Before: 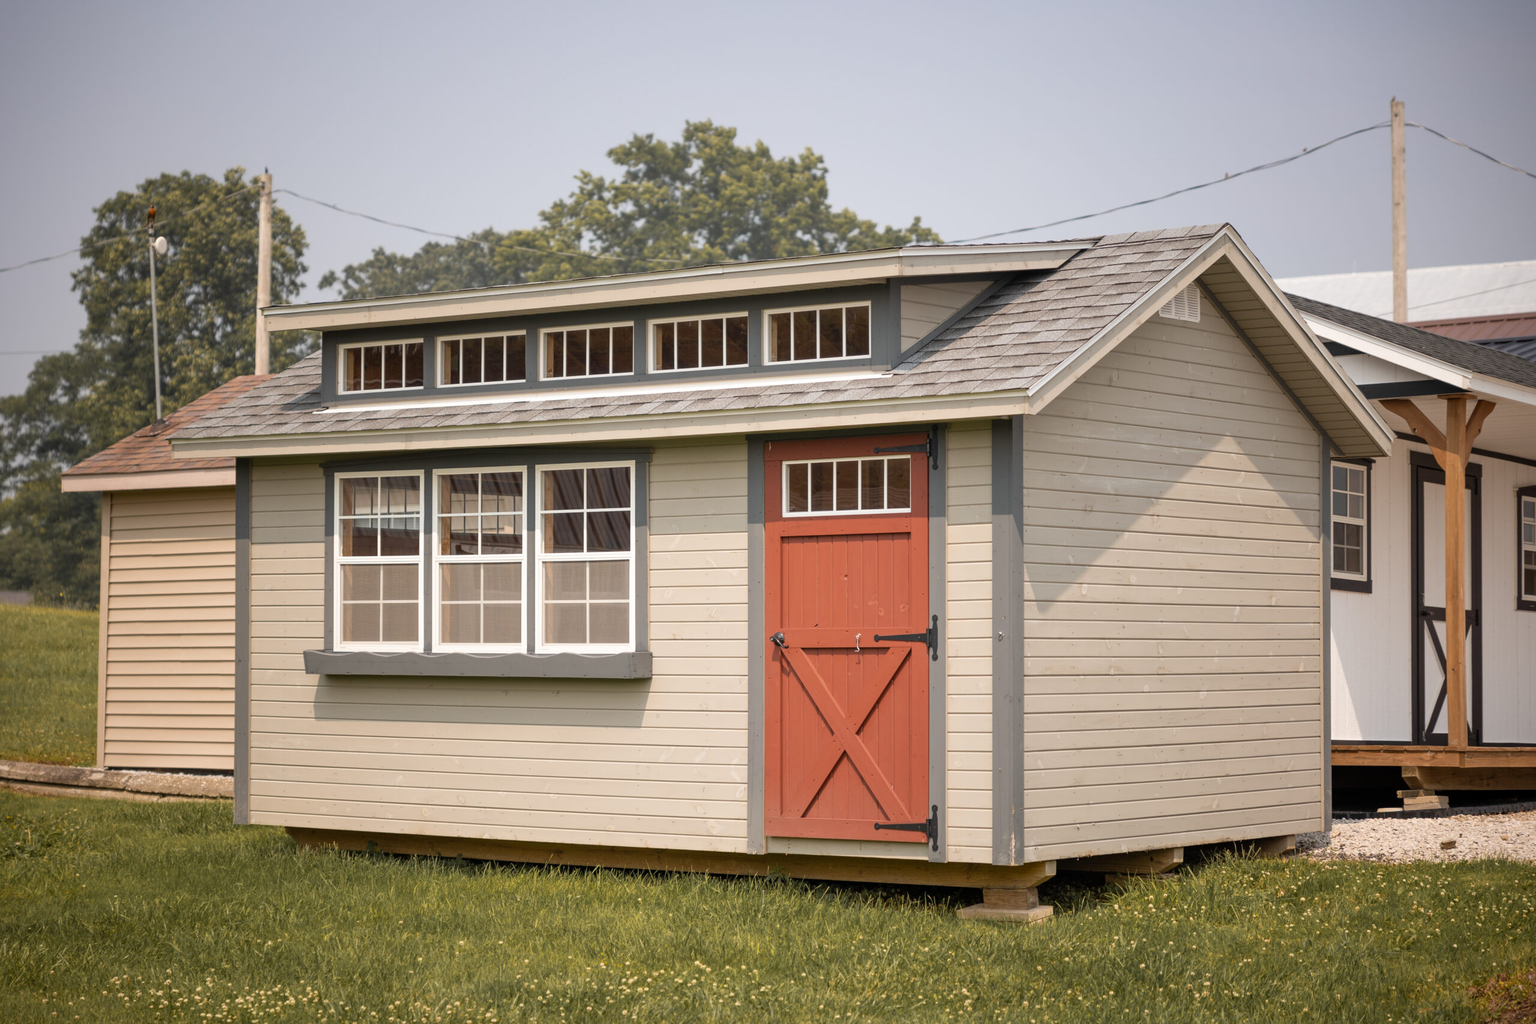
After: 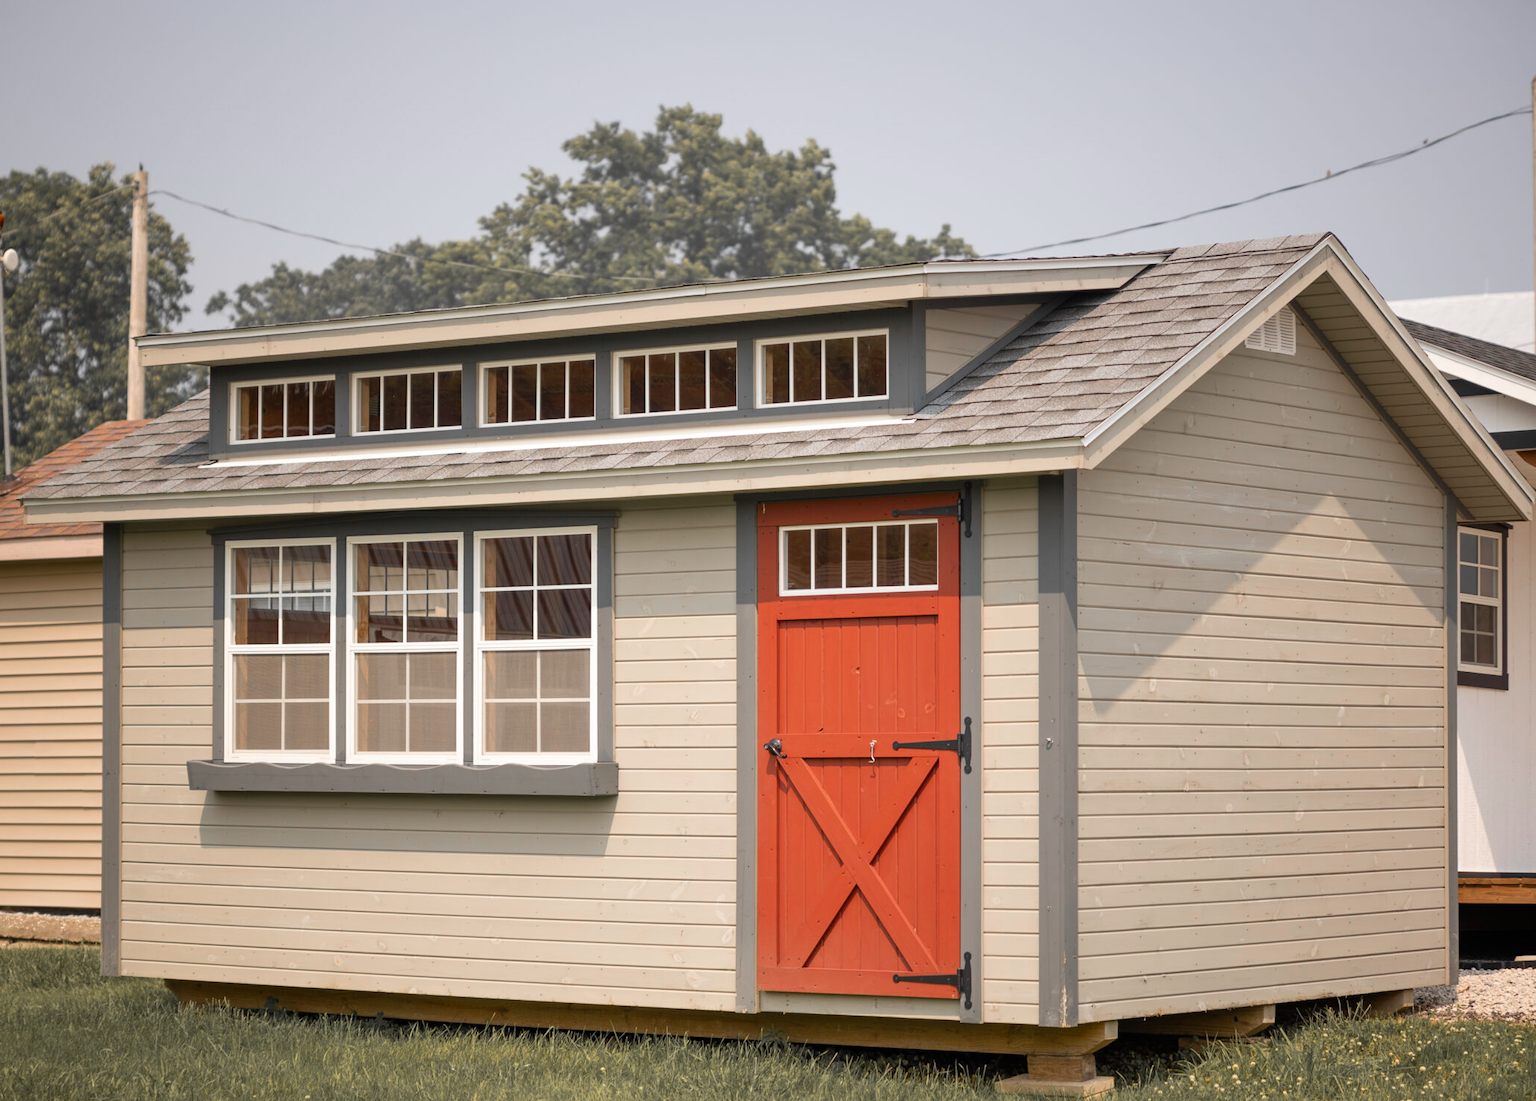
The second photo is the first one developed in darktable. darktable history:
crop: left 9.929%, top 3.475%, right 9.188%, bottom 9.529%
color zones: curves: ch1 [(0, 0.679) (0.143, 0.647) (0.286, 0.261) (0.378, -0.011) (0.571, 0.396) (0.714, 0.399) (0.857, 0.406) (1, 0.679)]
